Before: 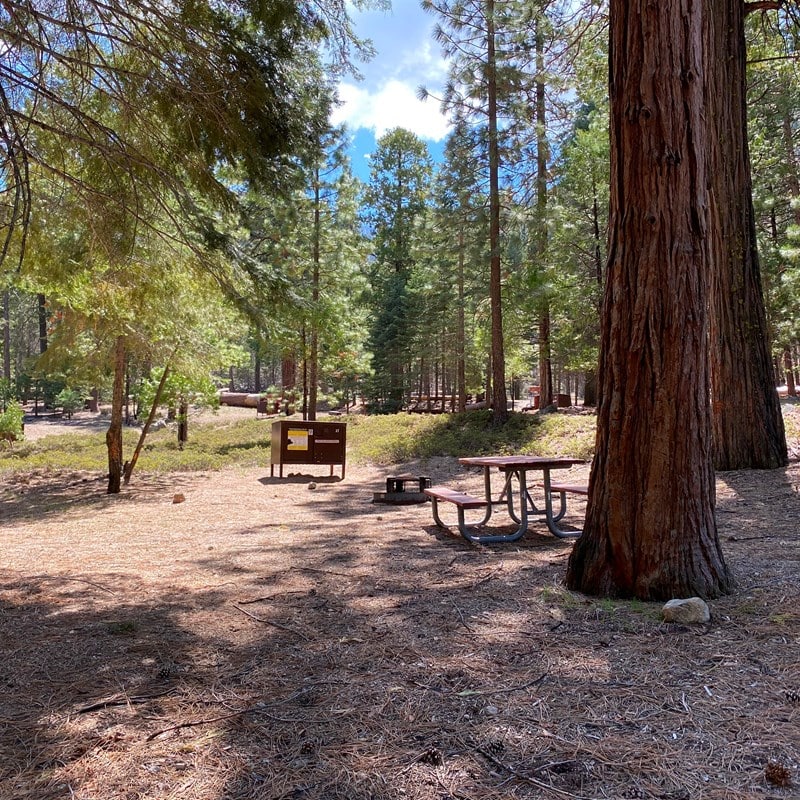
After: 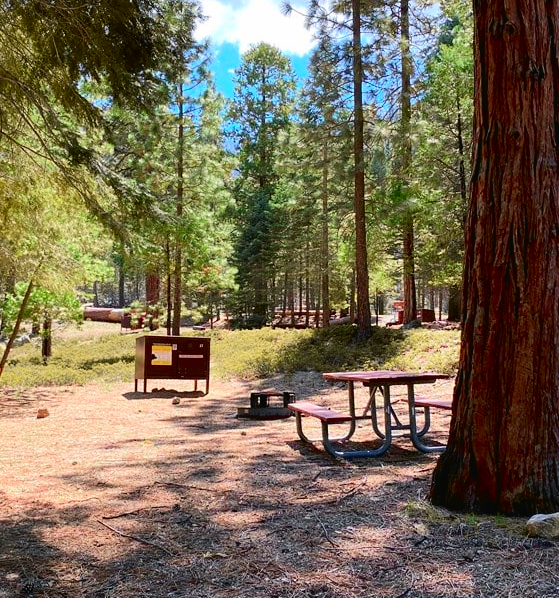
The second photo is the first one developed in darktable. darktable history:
contrast brightness saturation: contrast 0.04, saturation 0.16
tone curve: curves: ch0 [(0, 0.018) (0.061, 0.041) (0.205, 0.191) (0.289, 0.292) (0.39, 0.424) (0.493, 0.551) (0.666, 0.743) (0.795, 0.841) (1, 0.998)]; ch1 [(0, 0) (0.385, 0.343) (0.439, 0.415) (0.494, 0.498) (0.501, 0.501) (0.51, 0.496) (0.548, 0.554) (0.586, 0.61) (0.684, 0.658) (0.783, 0.804) (1, 1)]; ch2 [(0, 0) (0.304, 0.31) (0.403, 0.399) (0.441, 0.428) (0.47, 0.469) (0.498, 0.496) (0.524, 0.538) (0.566, 0.588) (0.648, 0.665) (0.697, 0.699) (1, 1)], color space Lab, independent channels, preserve colors none
crop and rotate: left 17.046%, top 10.659%, right 12.989%, bottom 14.553%
